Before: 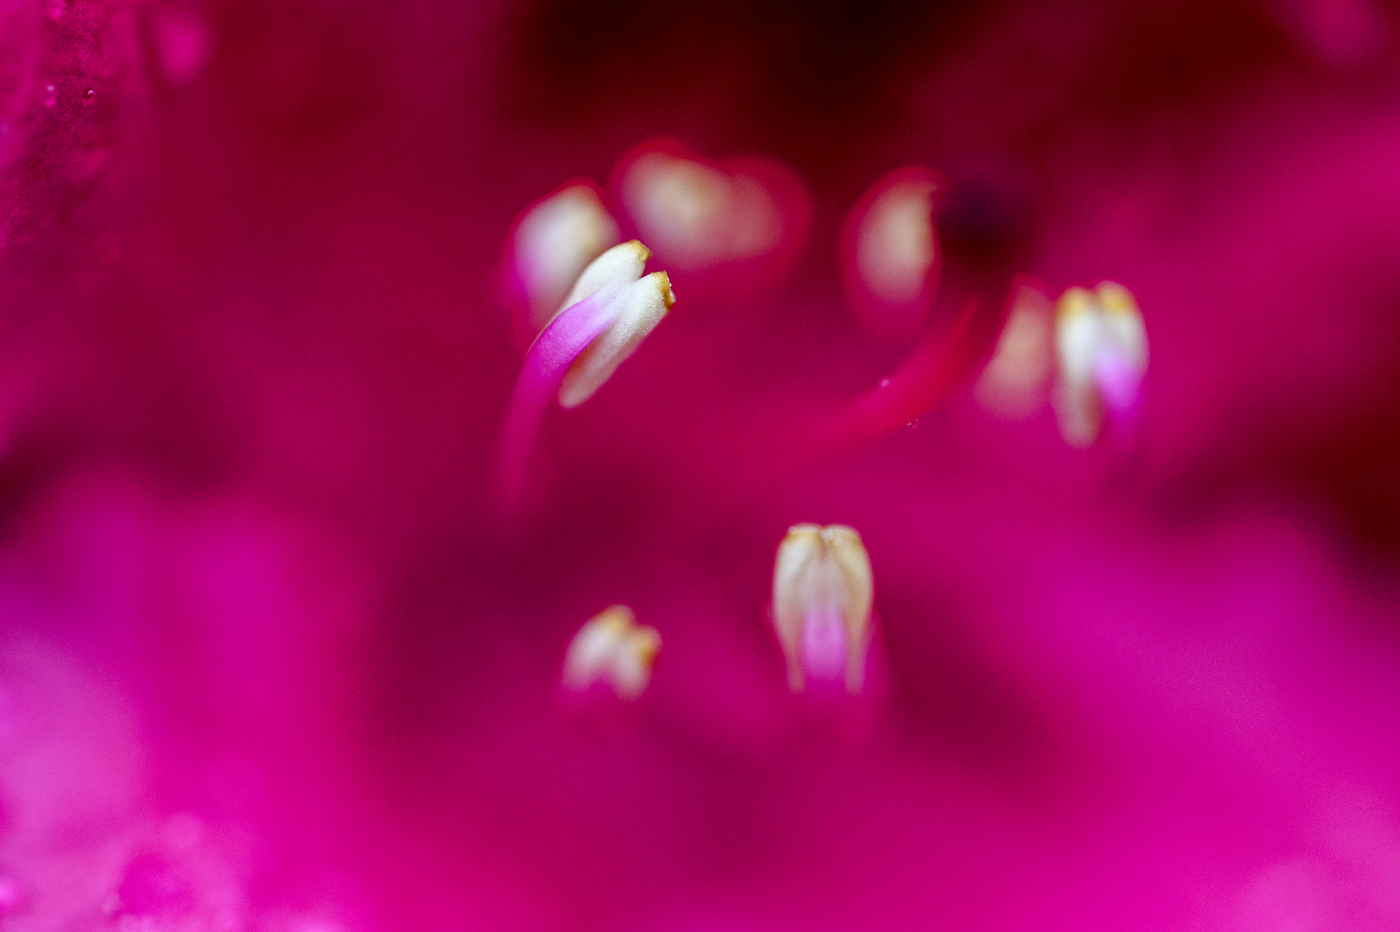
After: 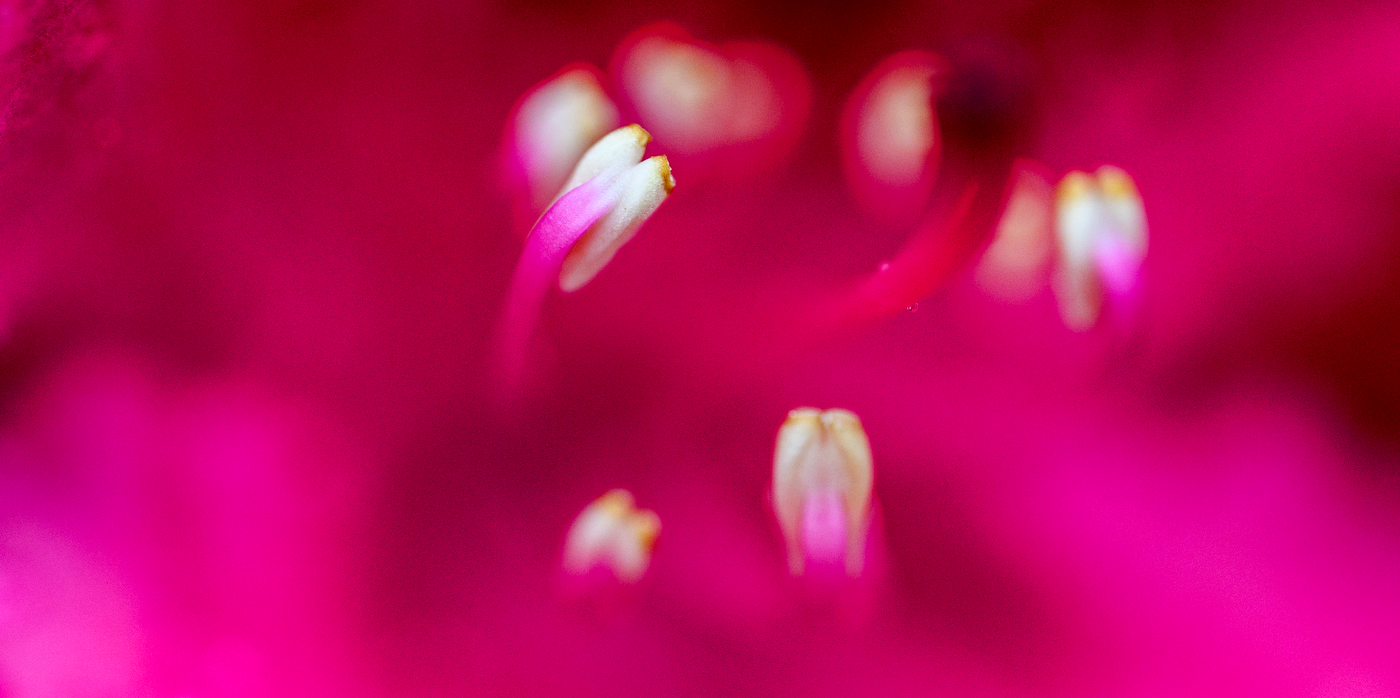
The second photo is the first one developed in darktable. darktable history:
crop and rotate: top 12.526%, bottom 12.52%
